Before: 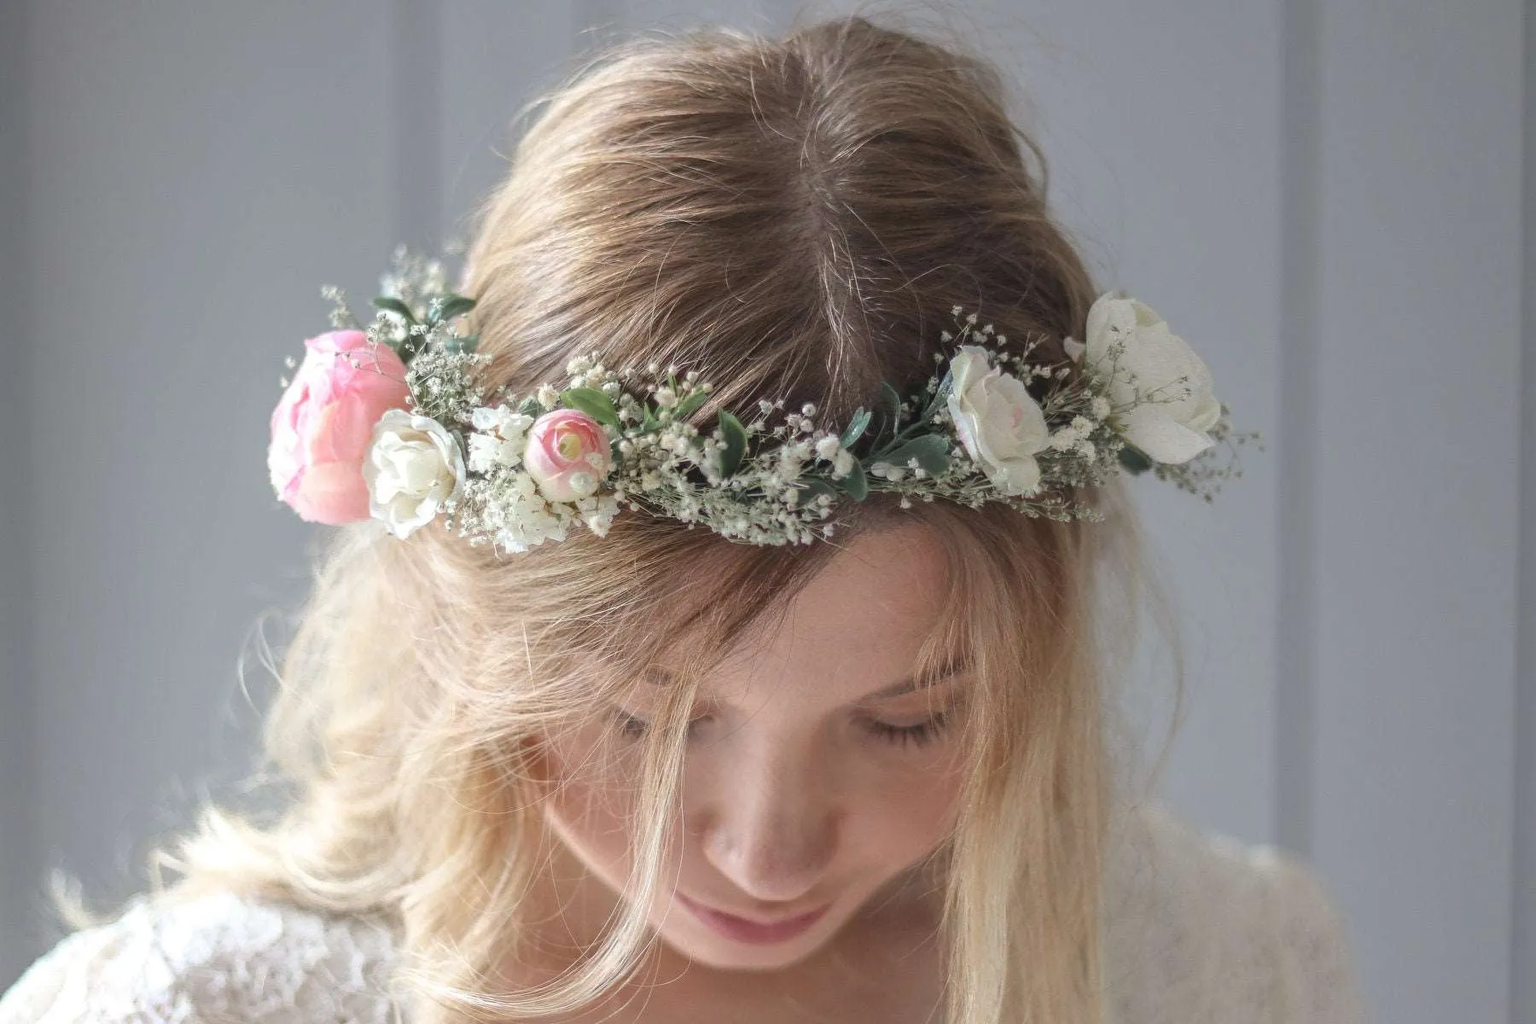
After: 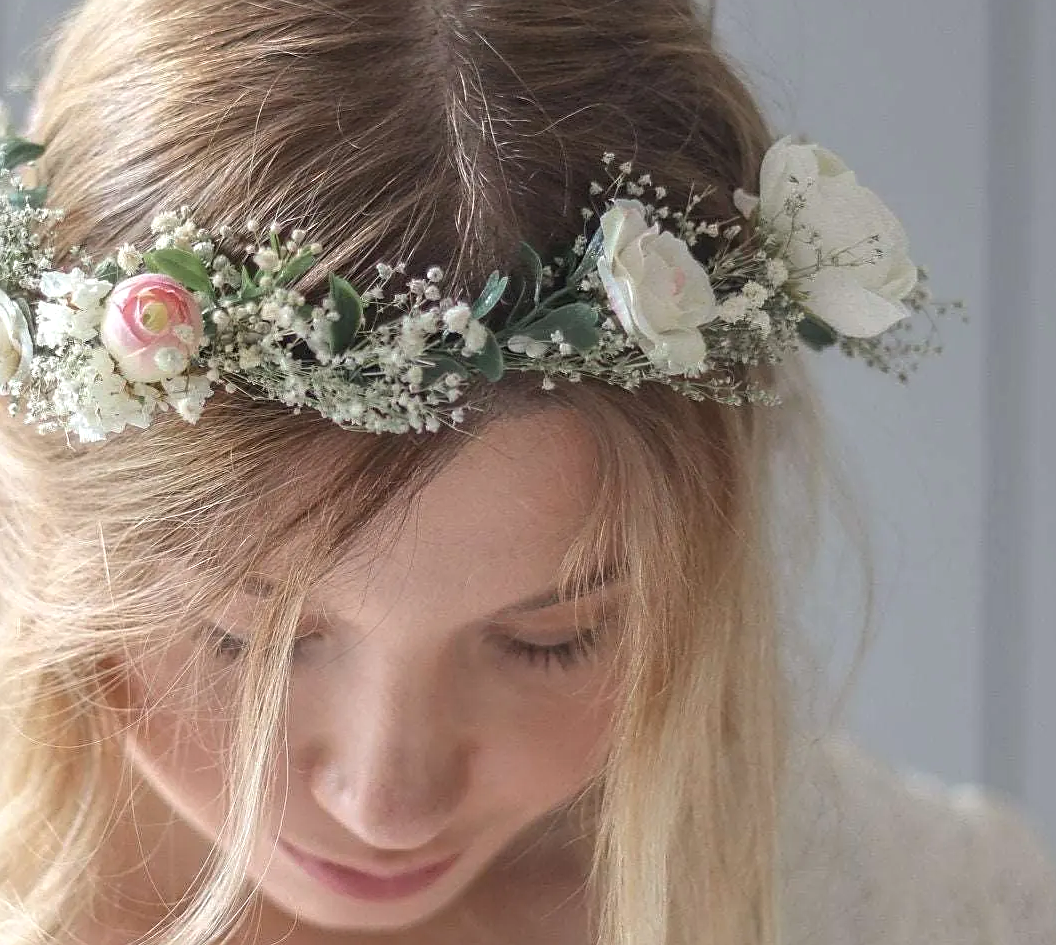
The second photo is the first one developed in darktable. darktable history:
crop and rotate: left 28.533%, top 17.242%, right 12.795%, bottom 3.942%
exposure: exposure 0.127 EV, compensate exposure bias true, compensate highlight preservation false
sharpen: on, module defaults
